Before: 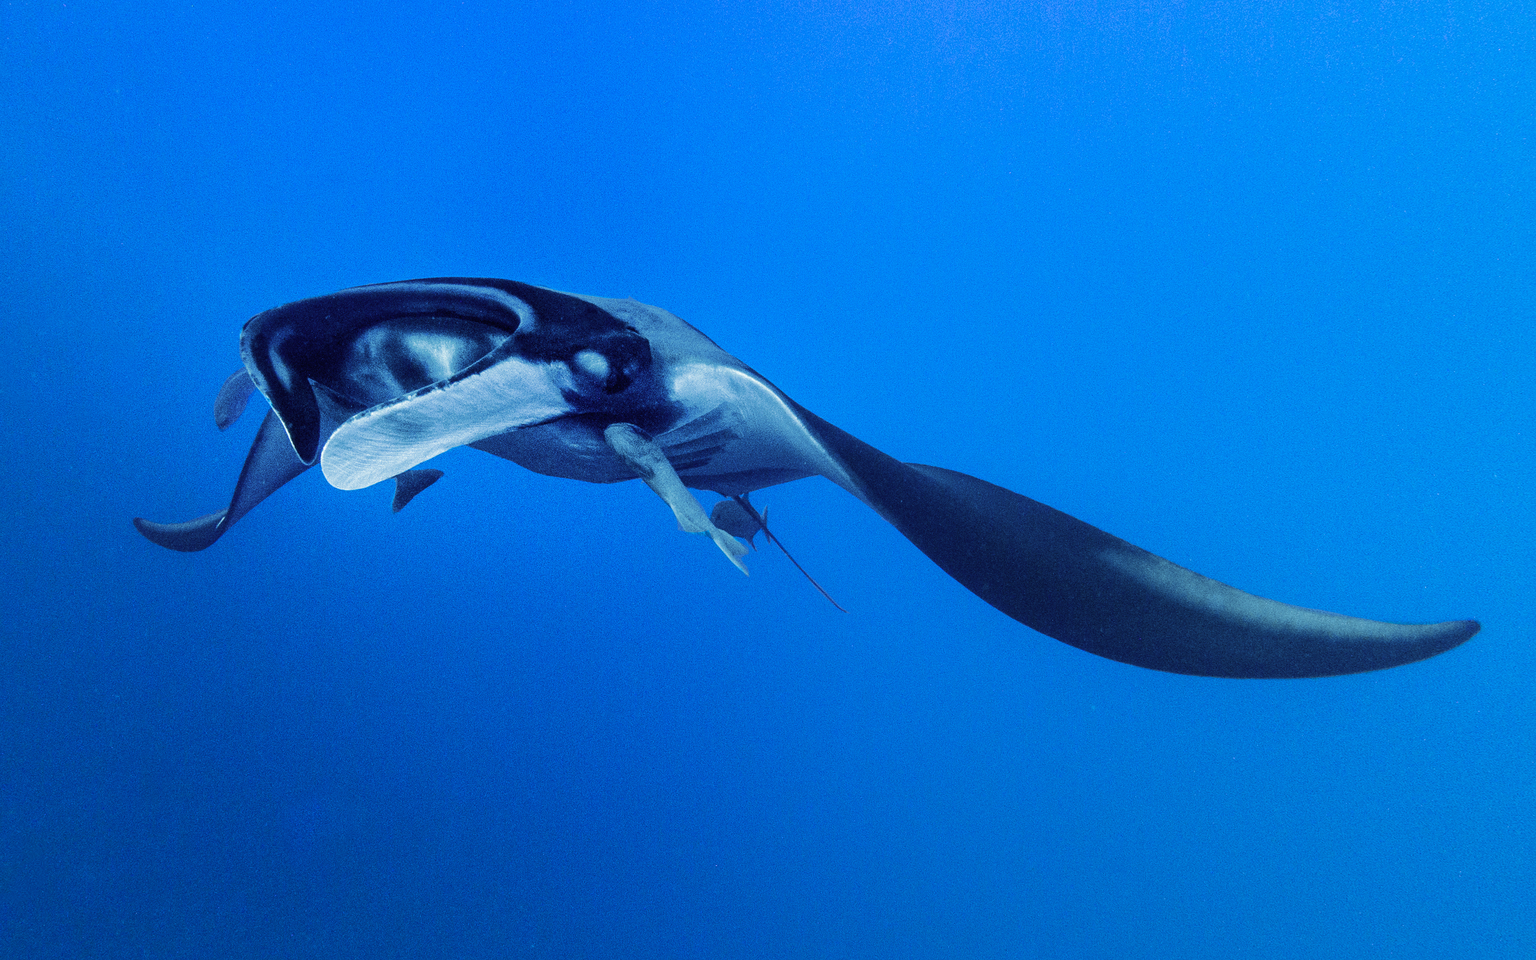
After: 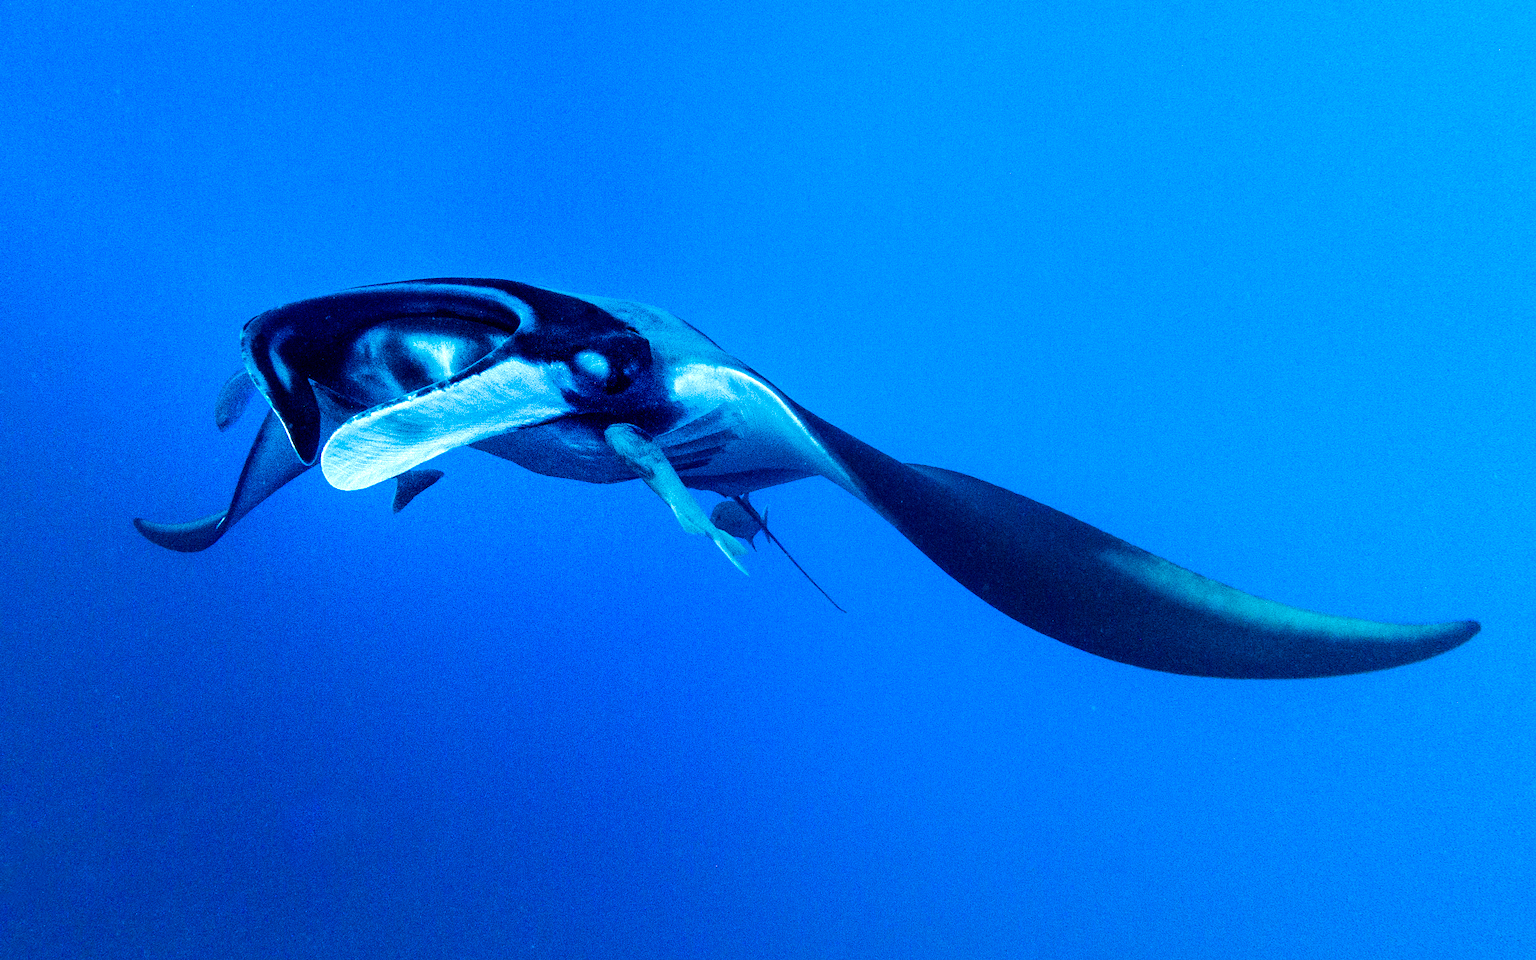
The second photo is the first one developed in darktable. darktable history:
color balance rgb: power › chroma 0.277%, power › hue 22.07°, perceptual saturation grading › global saturation 0.555%, perceptual saturation grading › highlights -17.921%, perceptual saturation grading › mid-tones 33.607%, perceptual saturation grading › shadows 50.402%, perceptual brilliance grading › global brilliance 18.032%, global vibrance 9.437%
